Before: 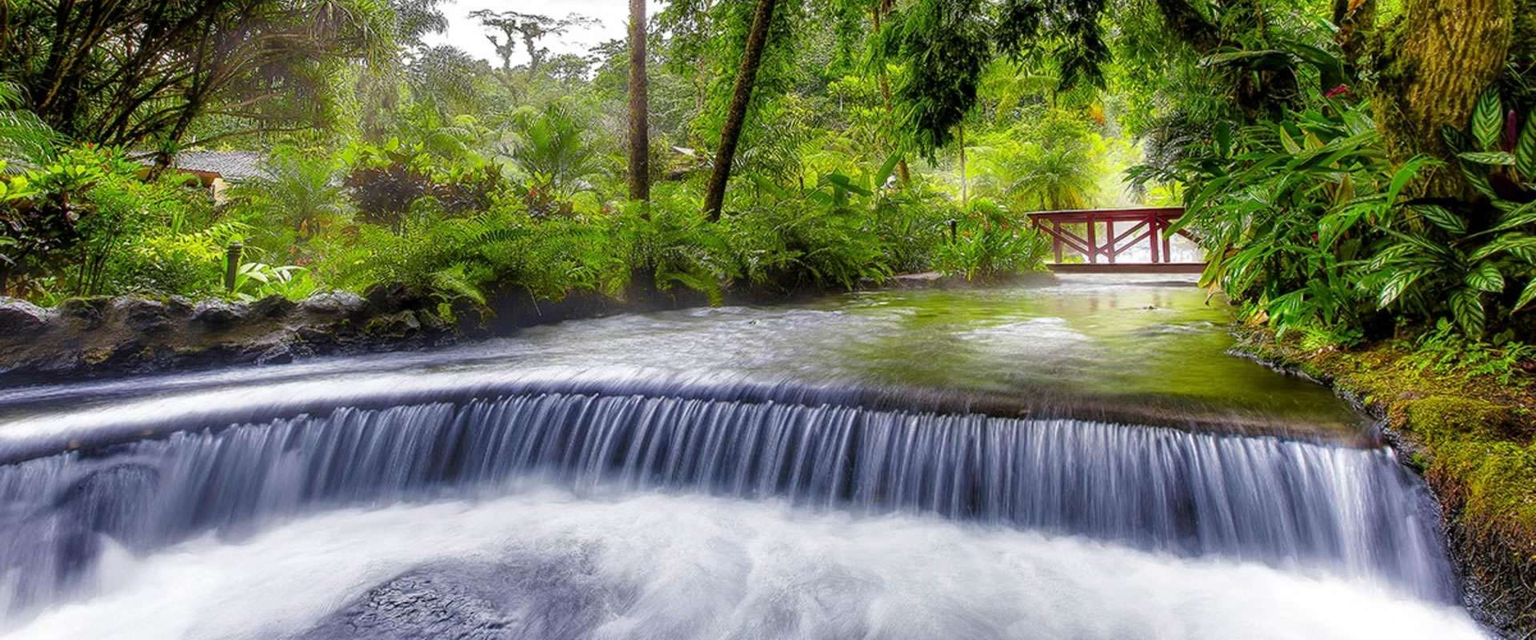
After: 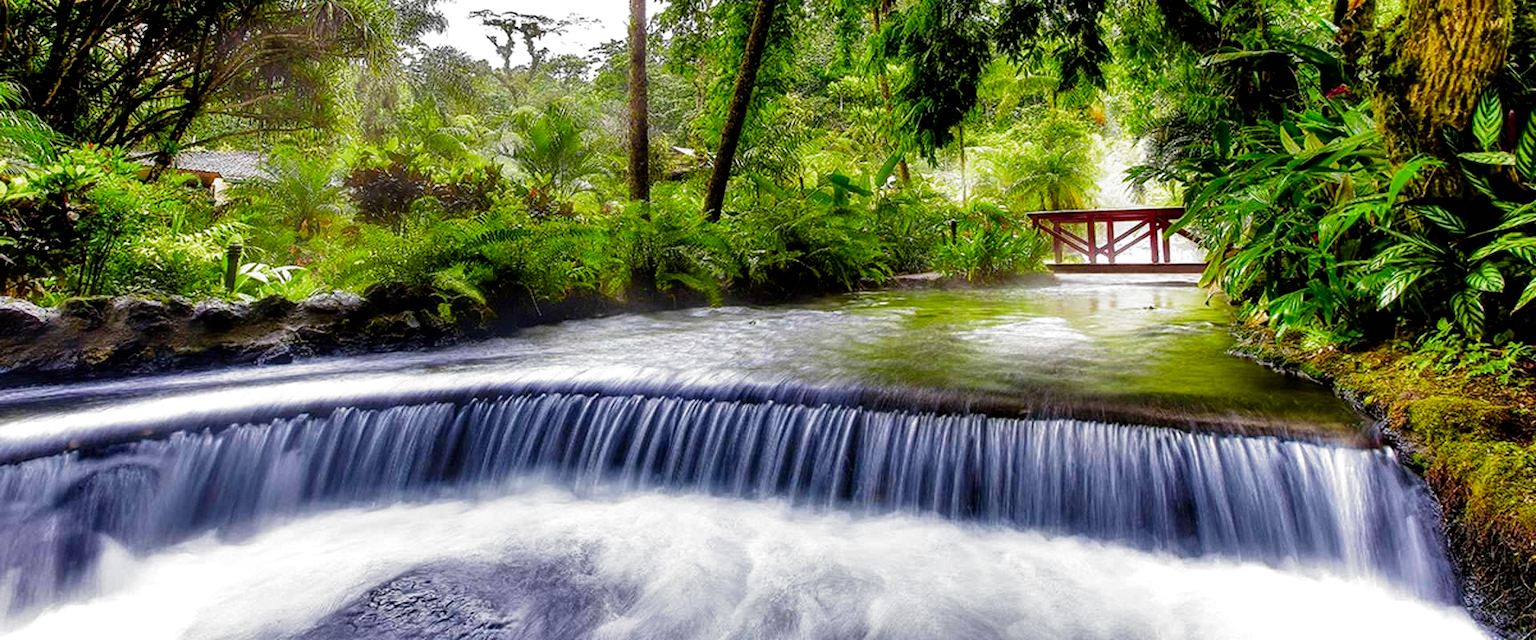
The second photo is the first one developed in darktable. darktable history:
filmic rgb: black relative exposure -8.2 EV, white relative exposure 2.2 EV, threshold 3 EV, hardness 7.11, latitude 75%, contrast 1.325, highlights saturation mix -2%, shadows ↔ highlights balance 30%, preserve chrominance no, color science v5 (2021), contrast in shadows safe, contrast in highlights safe, enable highlight reconstruction true
shadows and highlights: soften with gaussian
